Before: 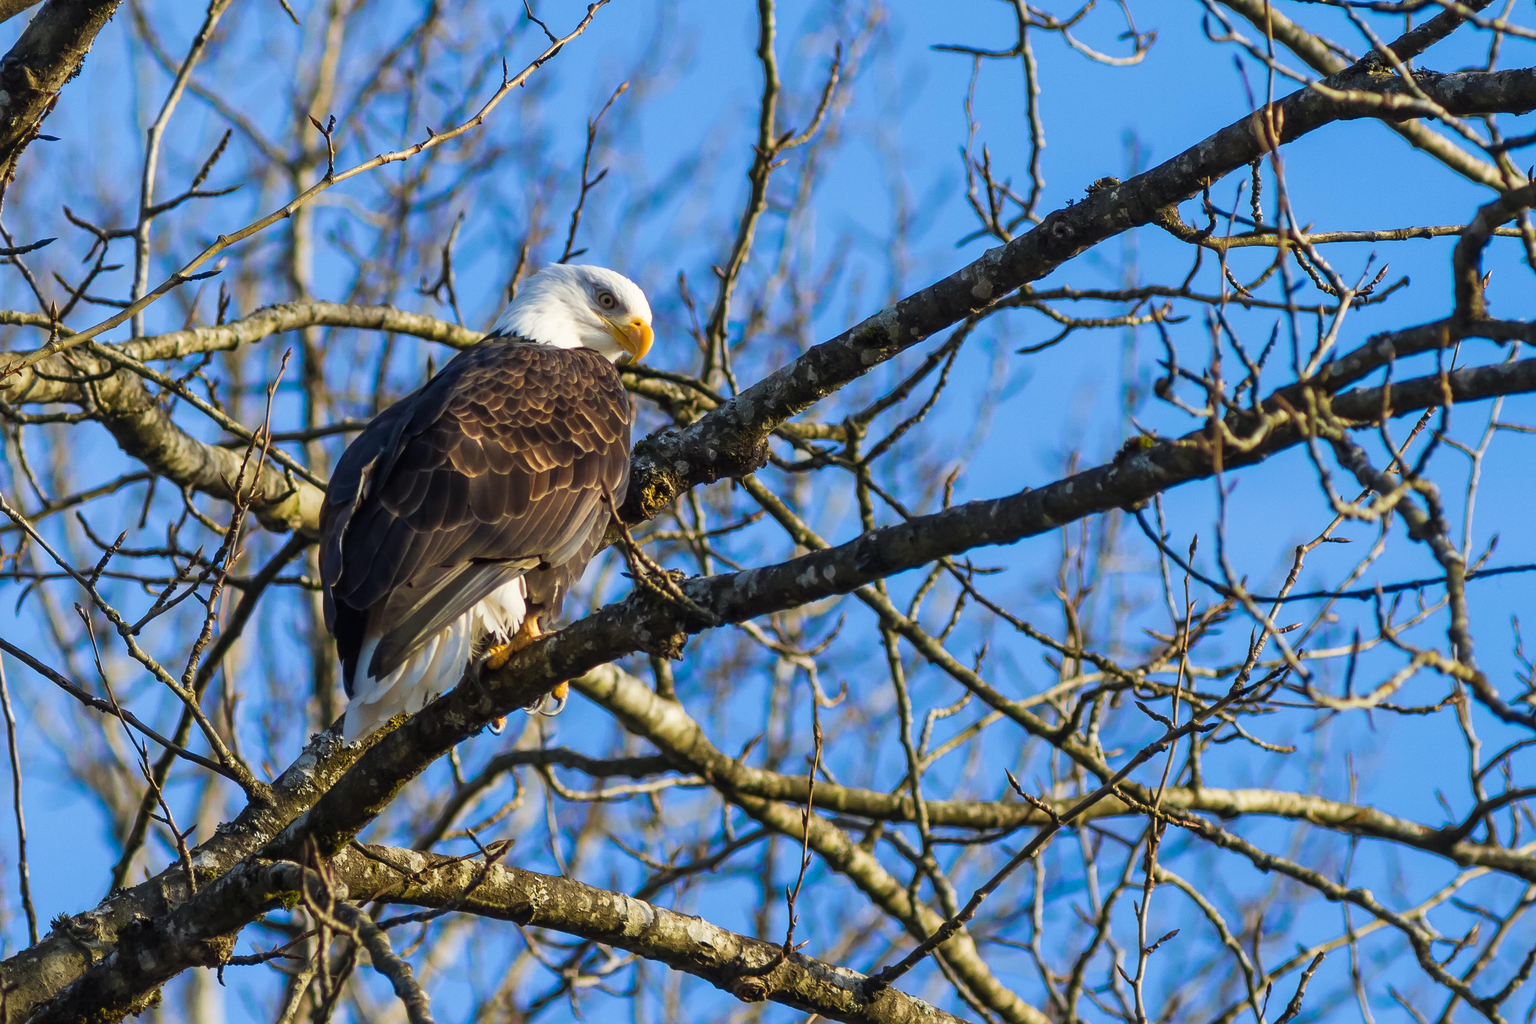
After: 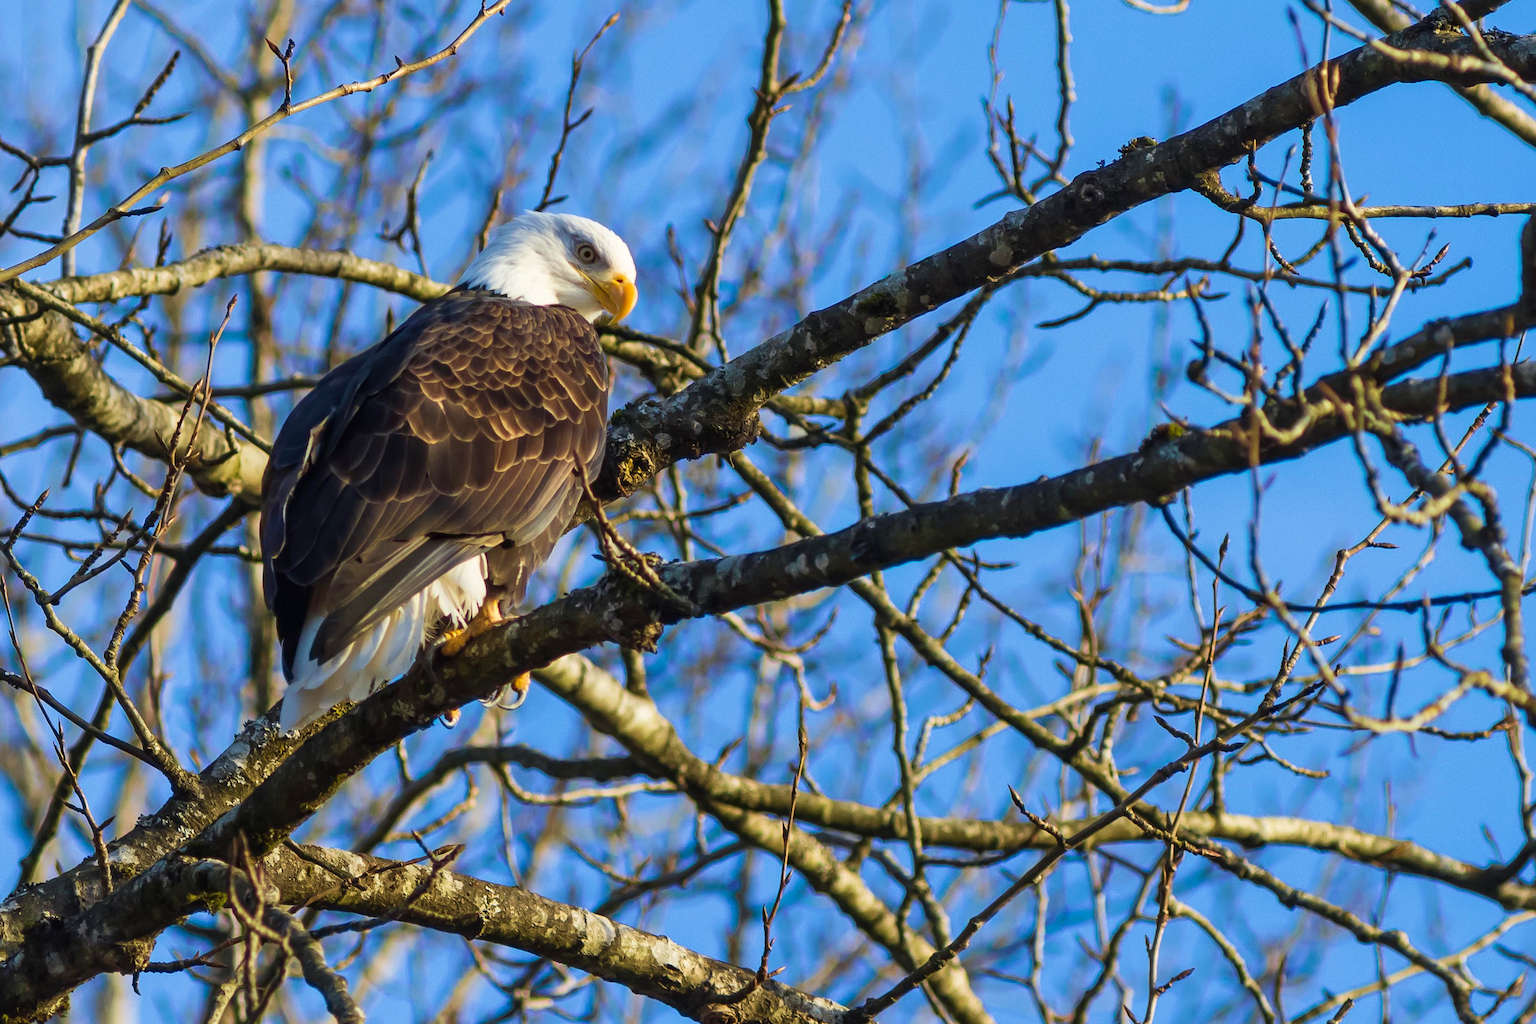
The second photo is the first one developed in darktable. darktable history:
crop and rotate: angle -1.96°, left 3.097%, top 4.154%, right 1.586%, bottom 0.529%
velvia: on, module defaults
